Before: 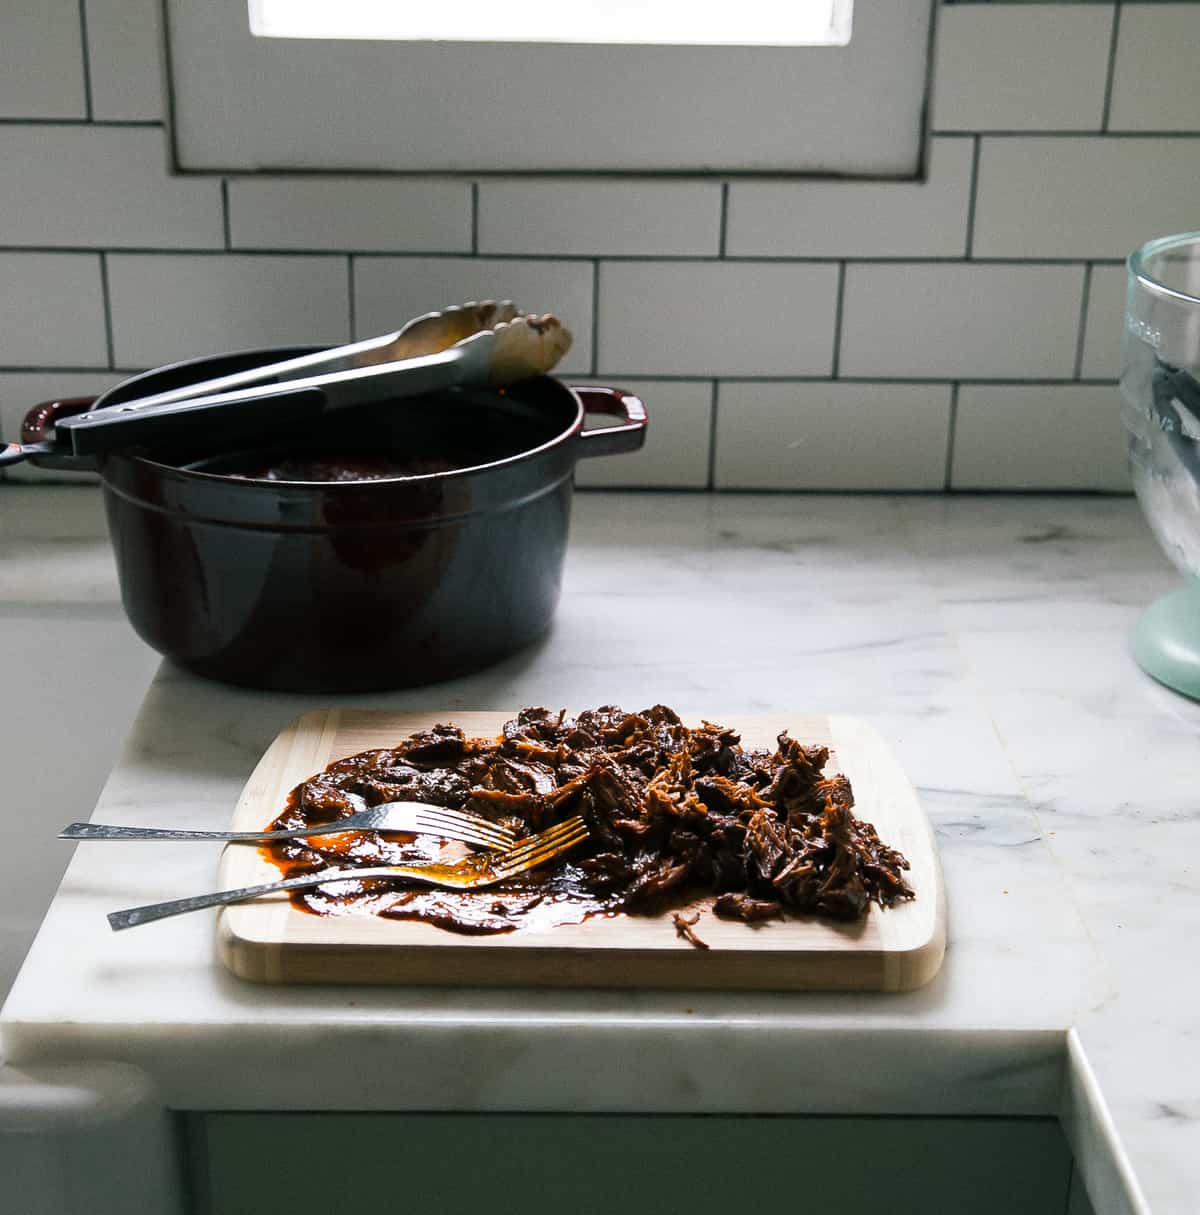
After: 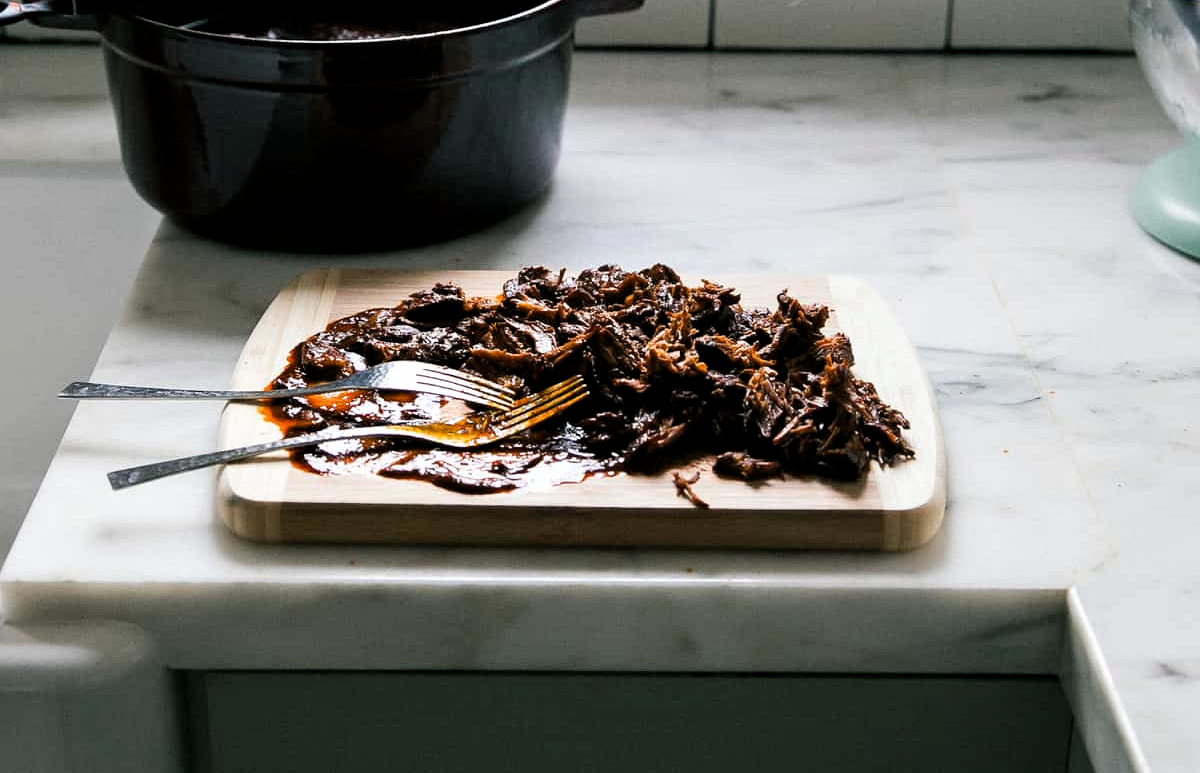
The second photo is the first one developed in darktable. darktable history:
crop and rotate: top 36.367%
filmic rgb: middle gray luminance 18.24%, black relative exposure -11.4 EV, white relative exposure 2.6 EV, target black luminance 0%, hardness 8.46, latitude 98.08%, contrast 1.085, shadows ↔ highlights balance 0.403%
contrast equalizer: octaves 7, y [[0.524 ×6], [0.512 ×6], [0.379 ×6], [0 ×6], [0 ×6]]
